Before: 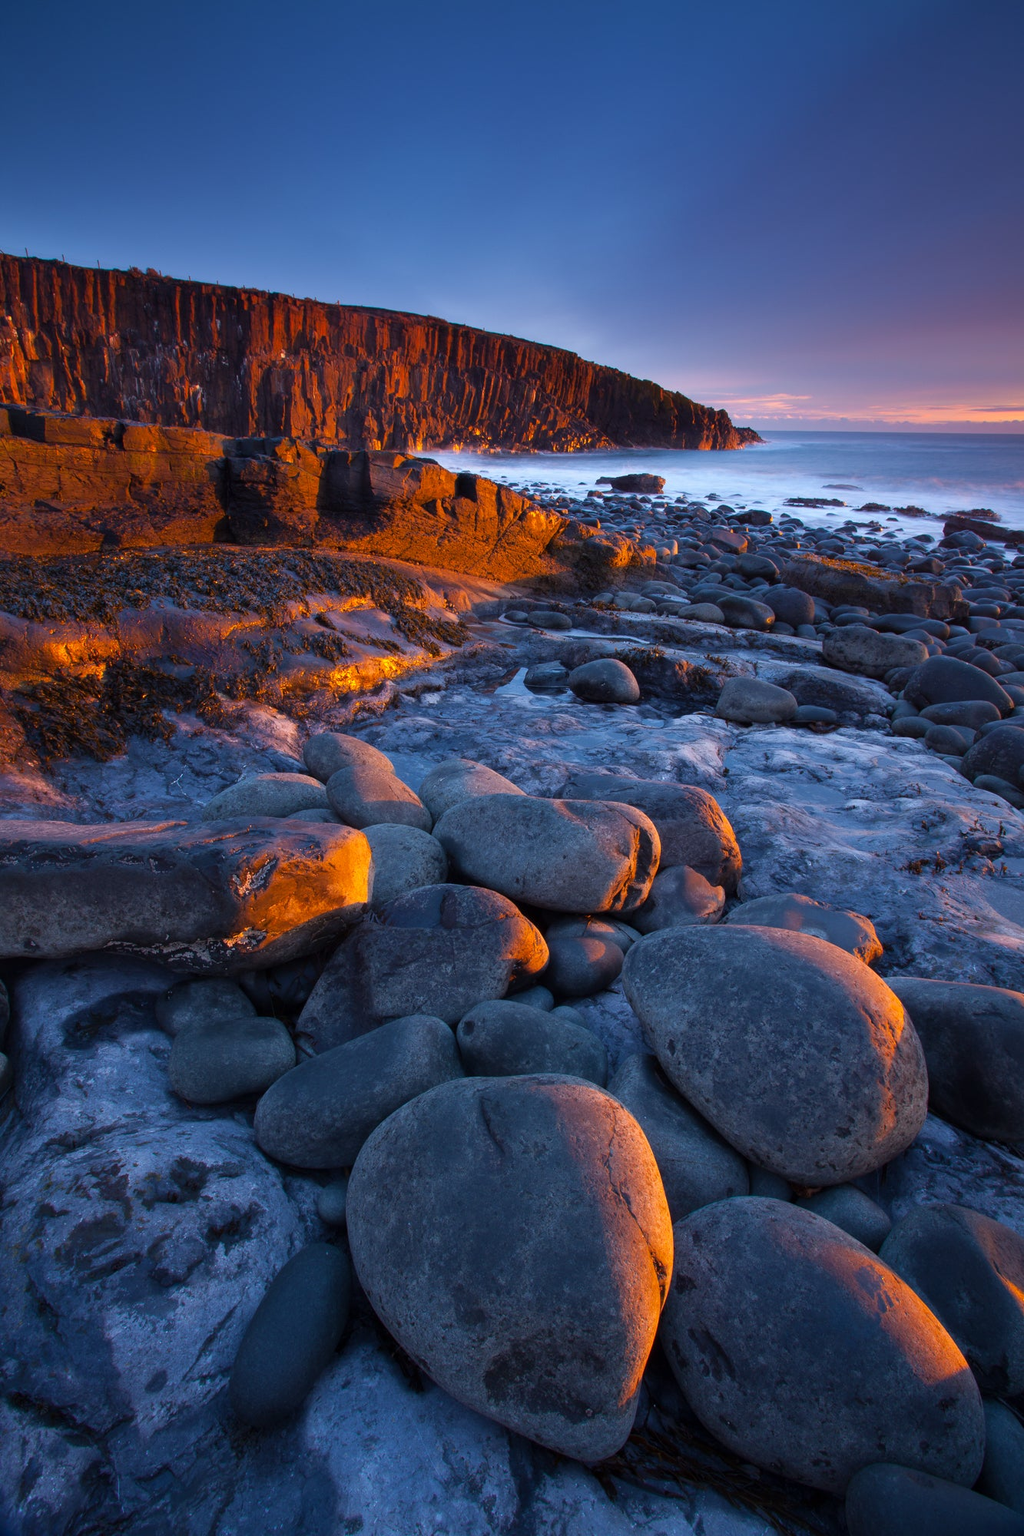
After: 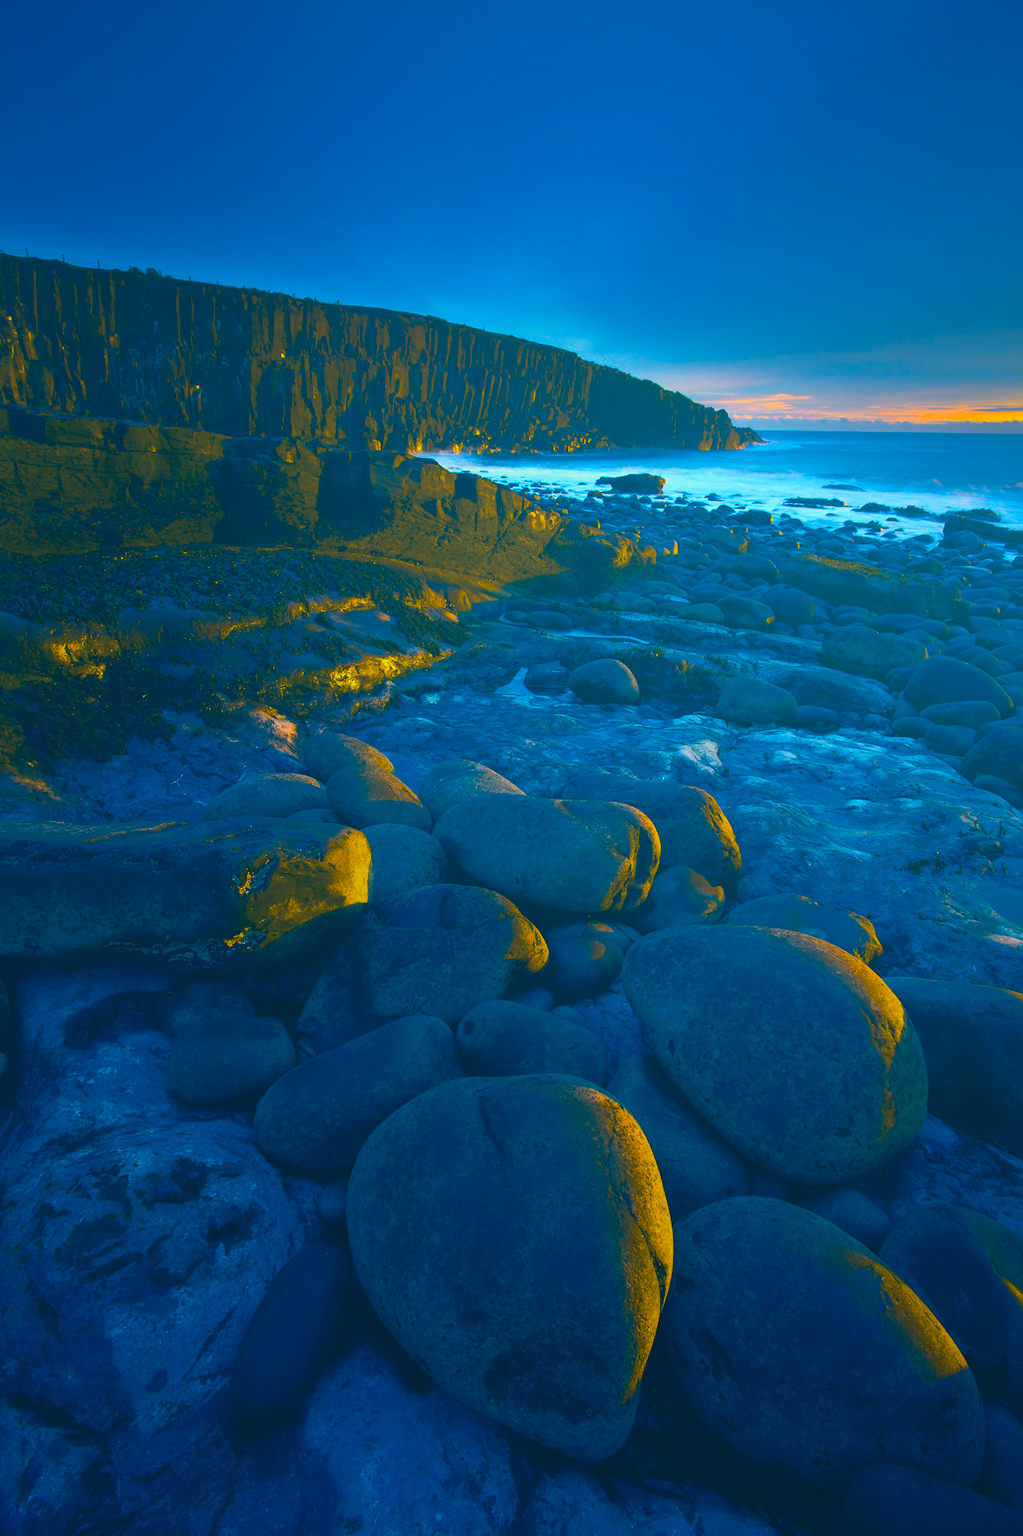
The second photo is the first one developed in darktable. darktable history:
bloom: size 70%, threshold 25%, strength 70%
color balance rgb: linear chroma grading › global chroma 40.15%, perceptual saturation grading › global saturation 60.58%, perceptual saturation grading › highlights 20.44%, perceptual saturation grading › shadows -50.36%, perceptual brilliance grading › highlights 2.19%, perceptual brilliance grading › mid-tones -50.36%, perceptual brilliance grading › shadows -50.36%
color correction: highlights a* -15.58, highlights b* 40, shadows a* -40, shadows b* -26.18
